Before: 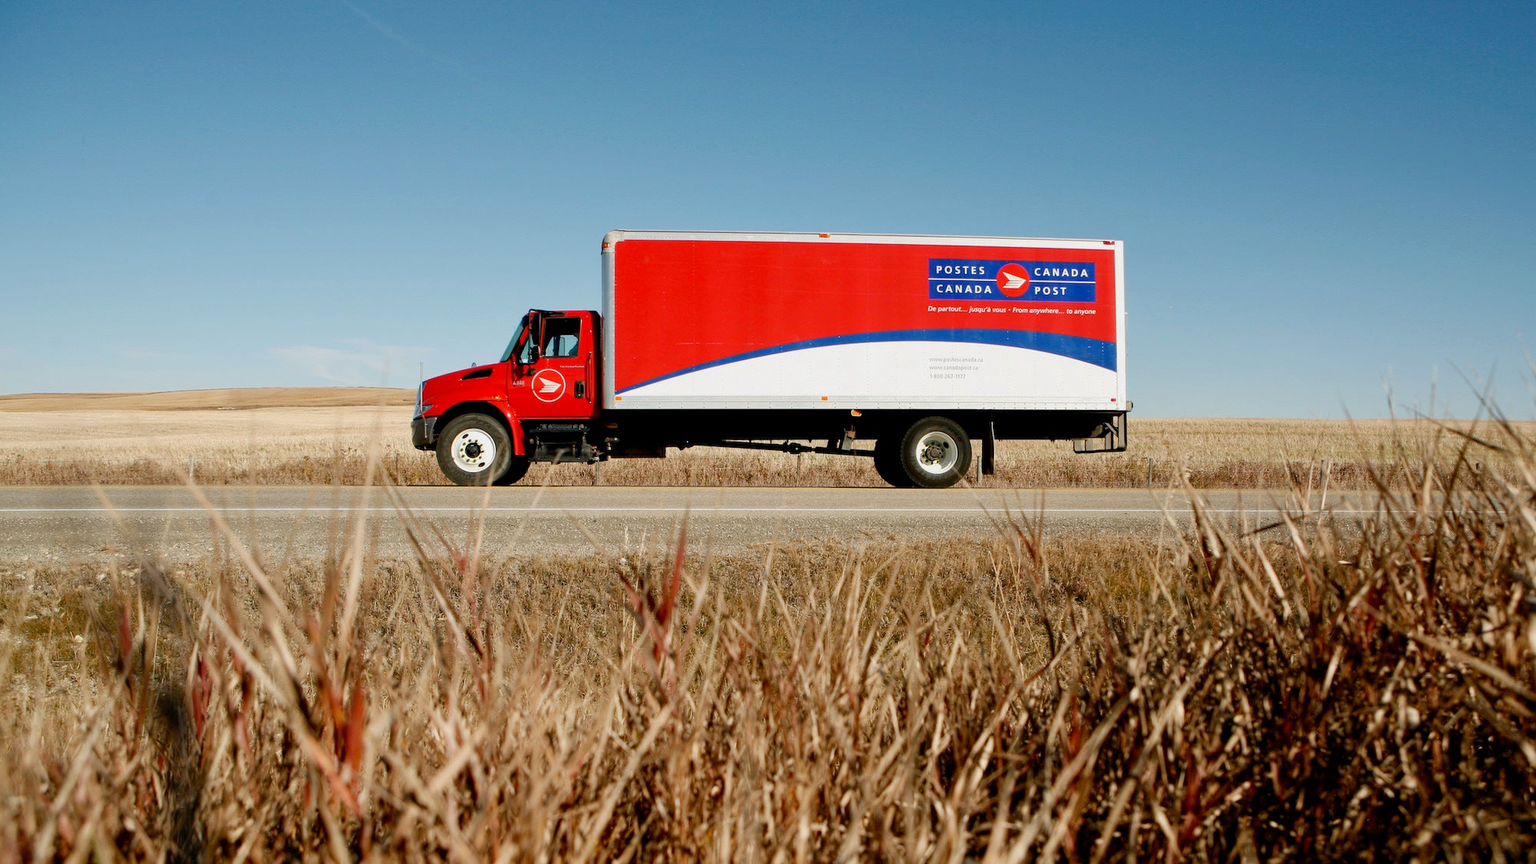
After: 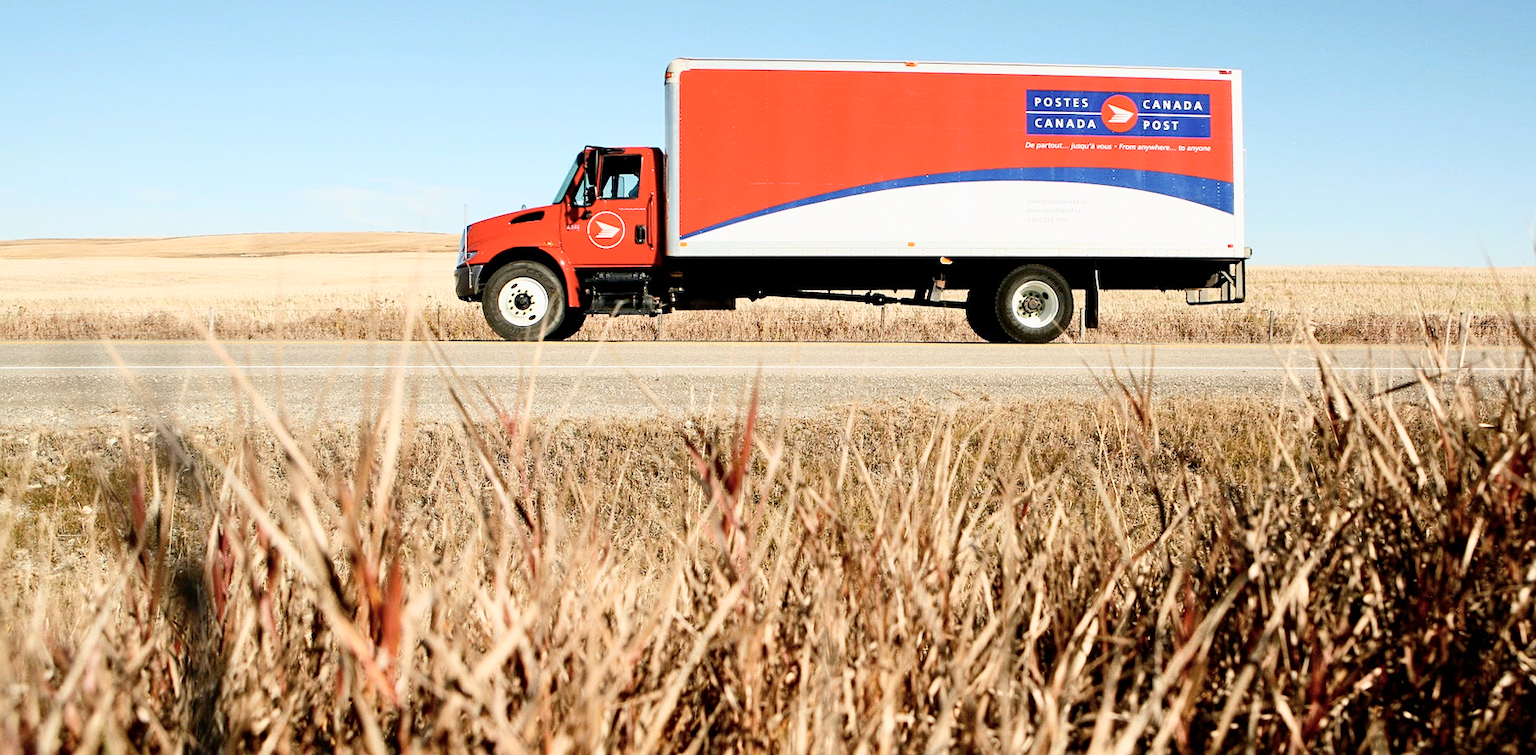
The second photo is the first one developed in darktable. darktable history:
sharpen: amount 0.21
crop: top 20.592%, right 9.456%, bottom 0.21%
tone curve: curves: ch0 [(0, 0) (0.093, 0.104) (0.226, 0.291) (0.327, 0.431) (0.471, 0.648) (0.759, 0.926) (1, 1)], color space Lab, independent channels, preserve colors none
